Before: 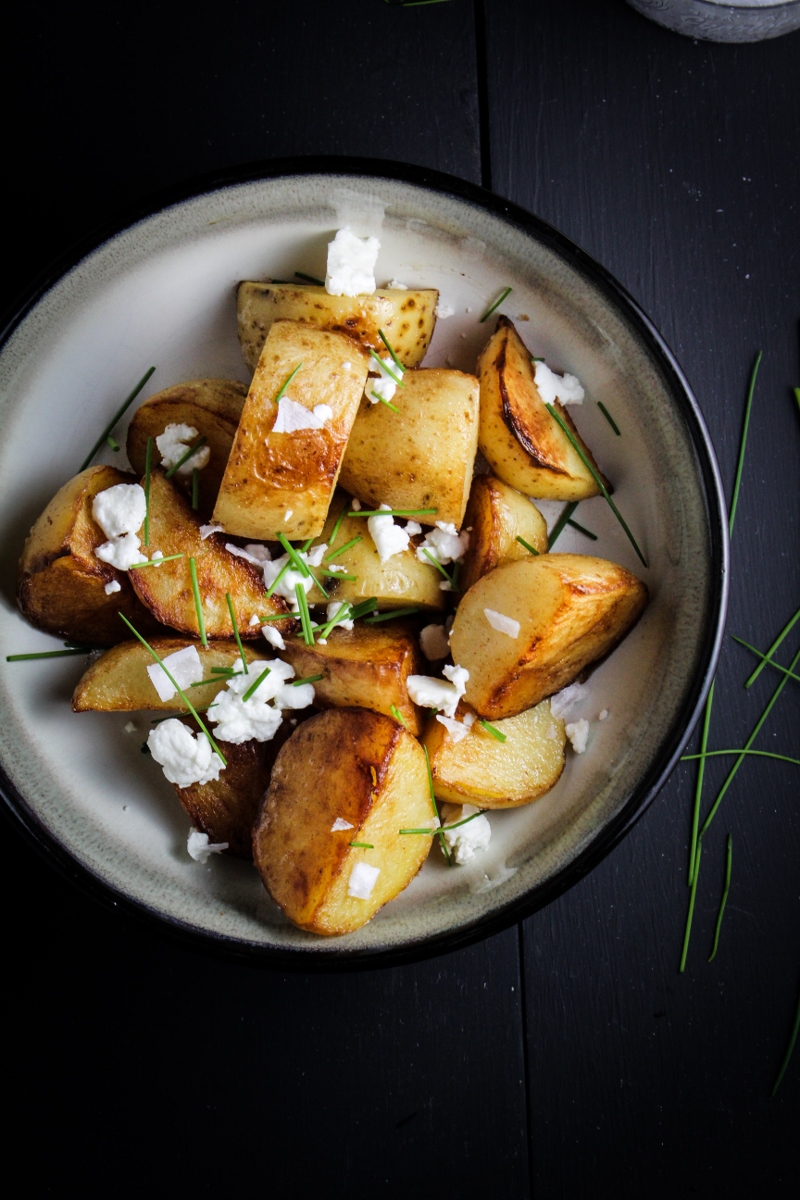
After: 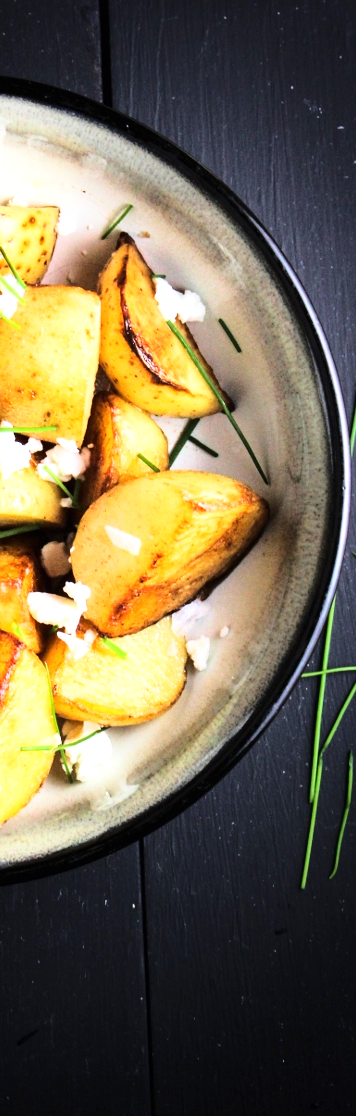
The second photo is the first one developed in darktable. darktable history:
exposure: black level correction 0, exposure 0.881 EV, compensate highlight preservation false
base curve: curves: ch0 [(0, 0) (0.028, 0.03) (0.121, 0.232) (0.46, 0.748) (0.859, 0.968) (1, 1)]
crop: left 47.439%, top 6.926%, right 8.035%
